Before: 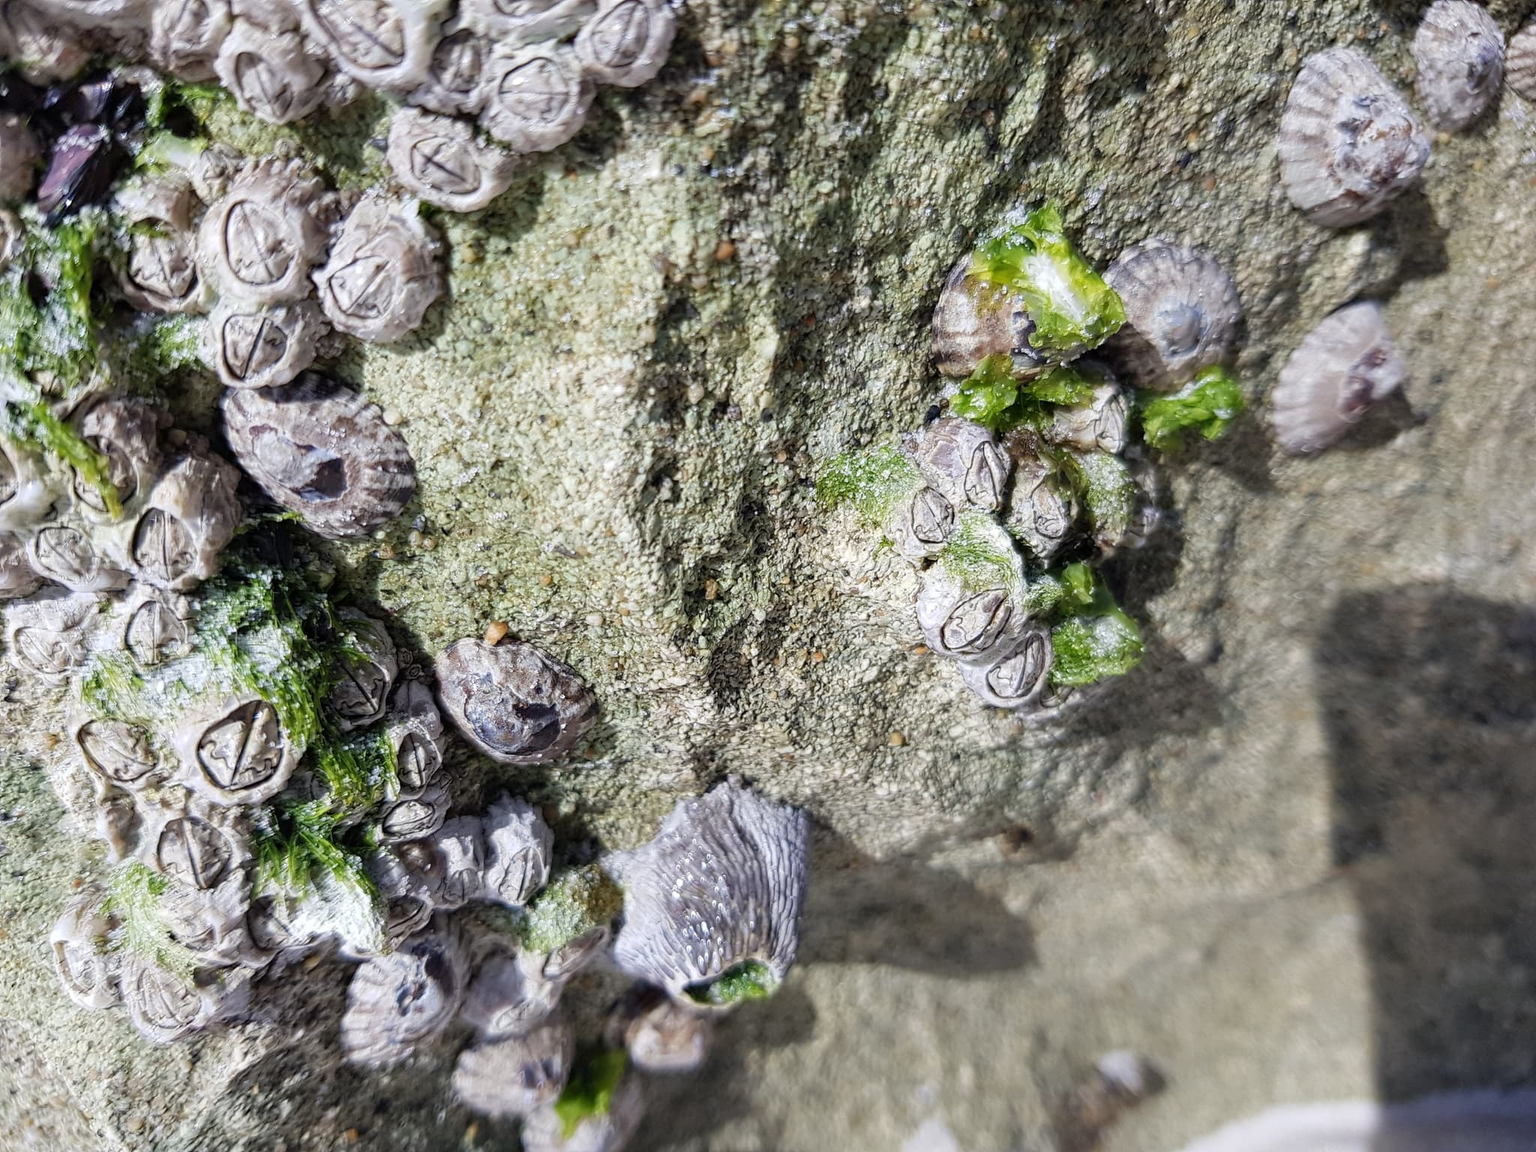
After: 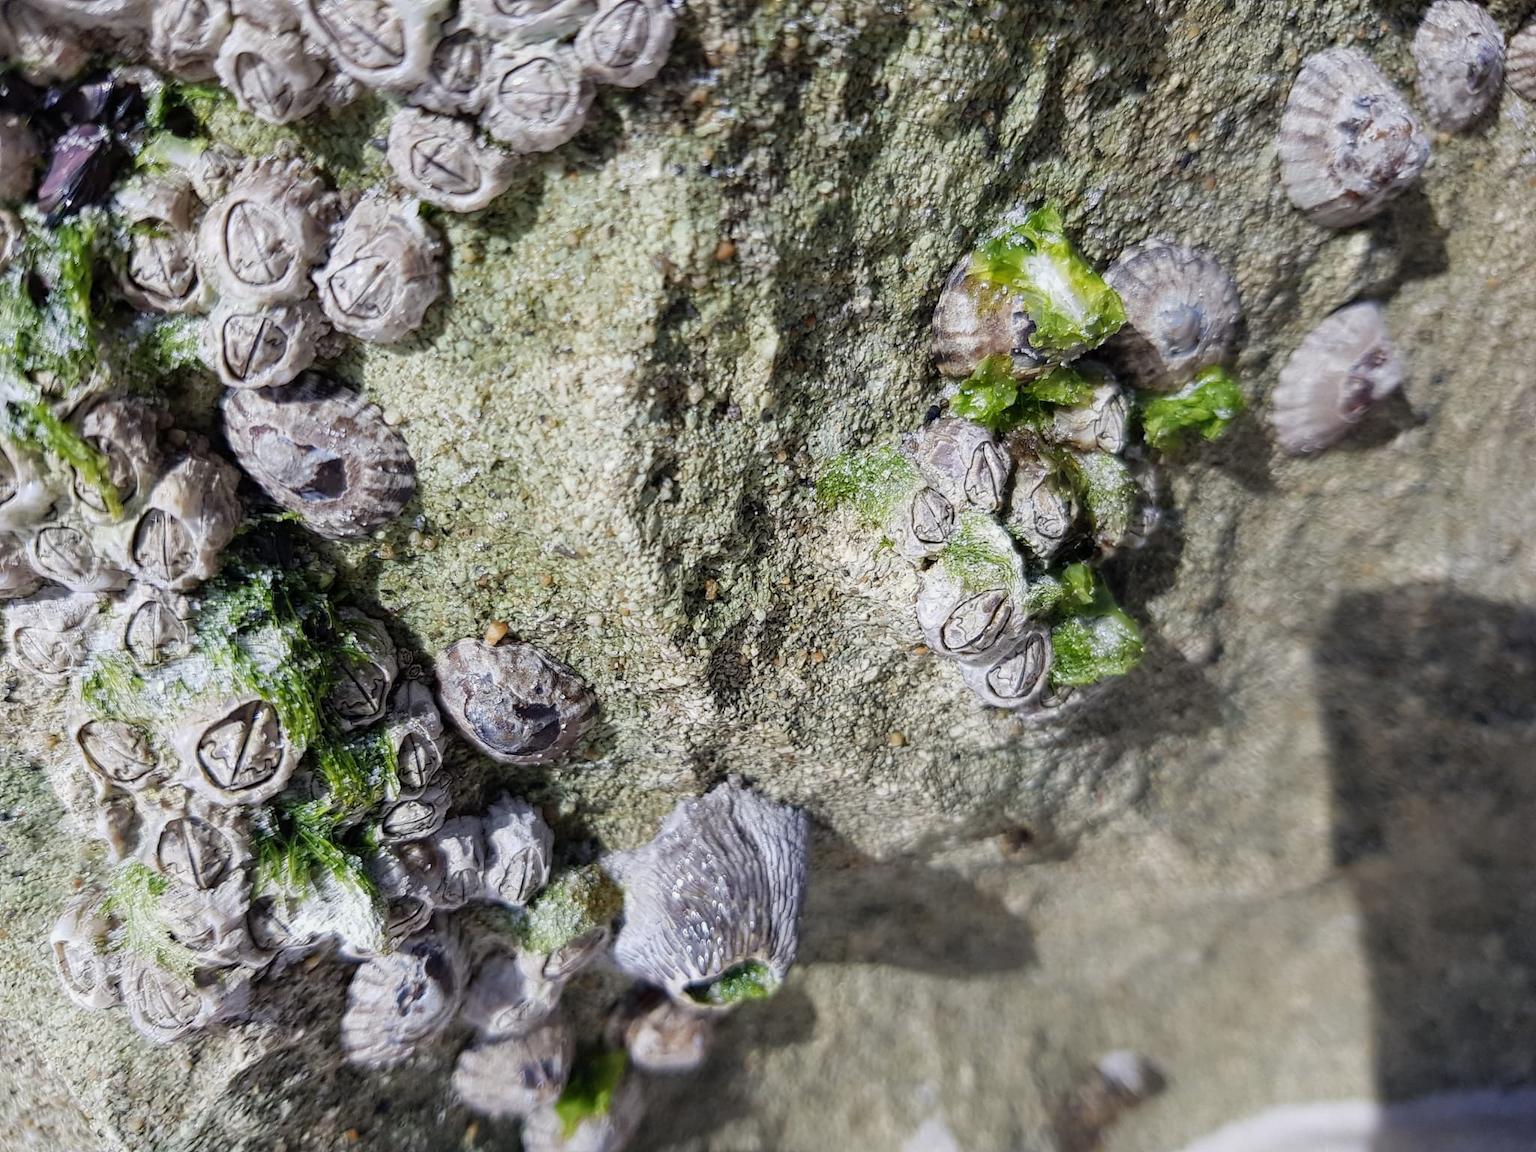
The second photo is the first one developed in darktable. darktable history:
exposure: exposure -0.168 EV, compensate exposure bias true, compensate highlight preservation false
